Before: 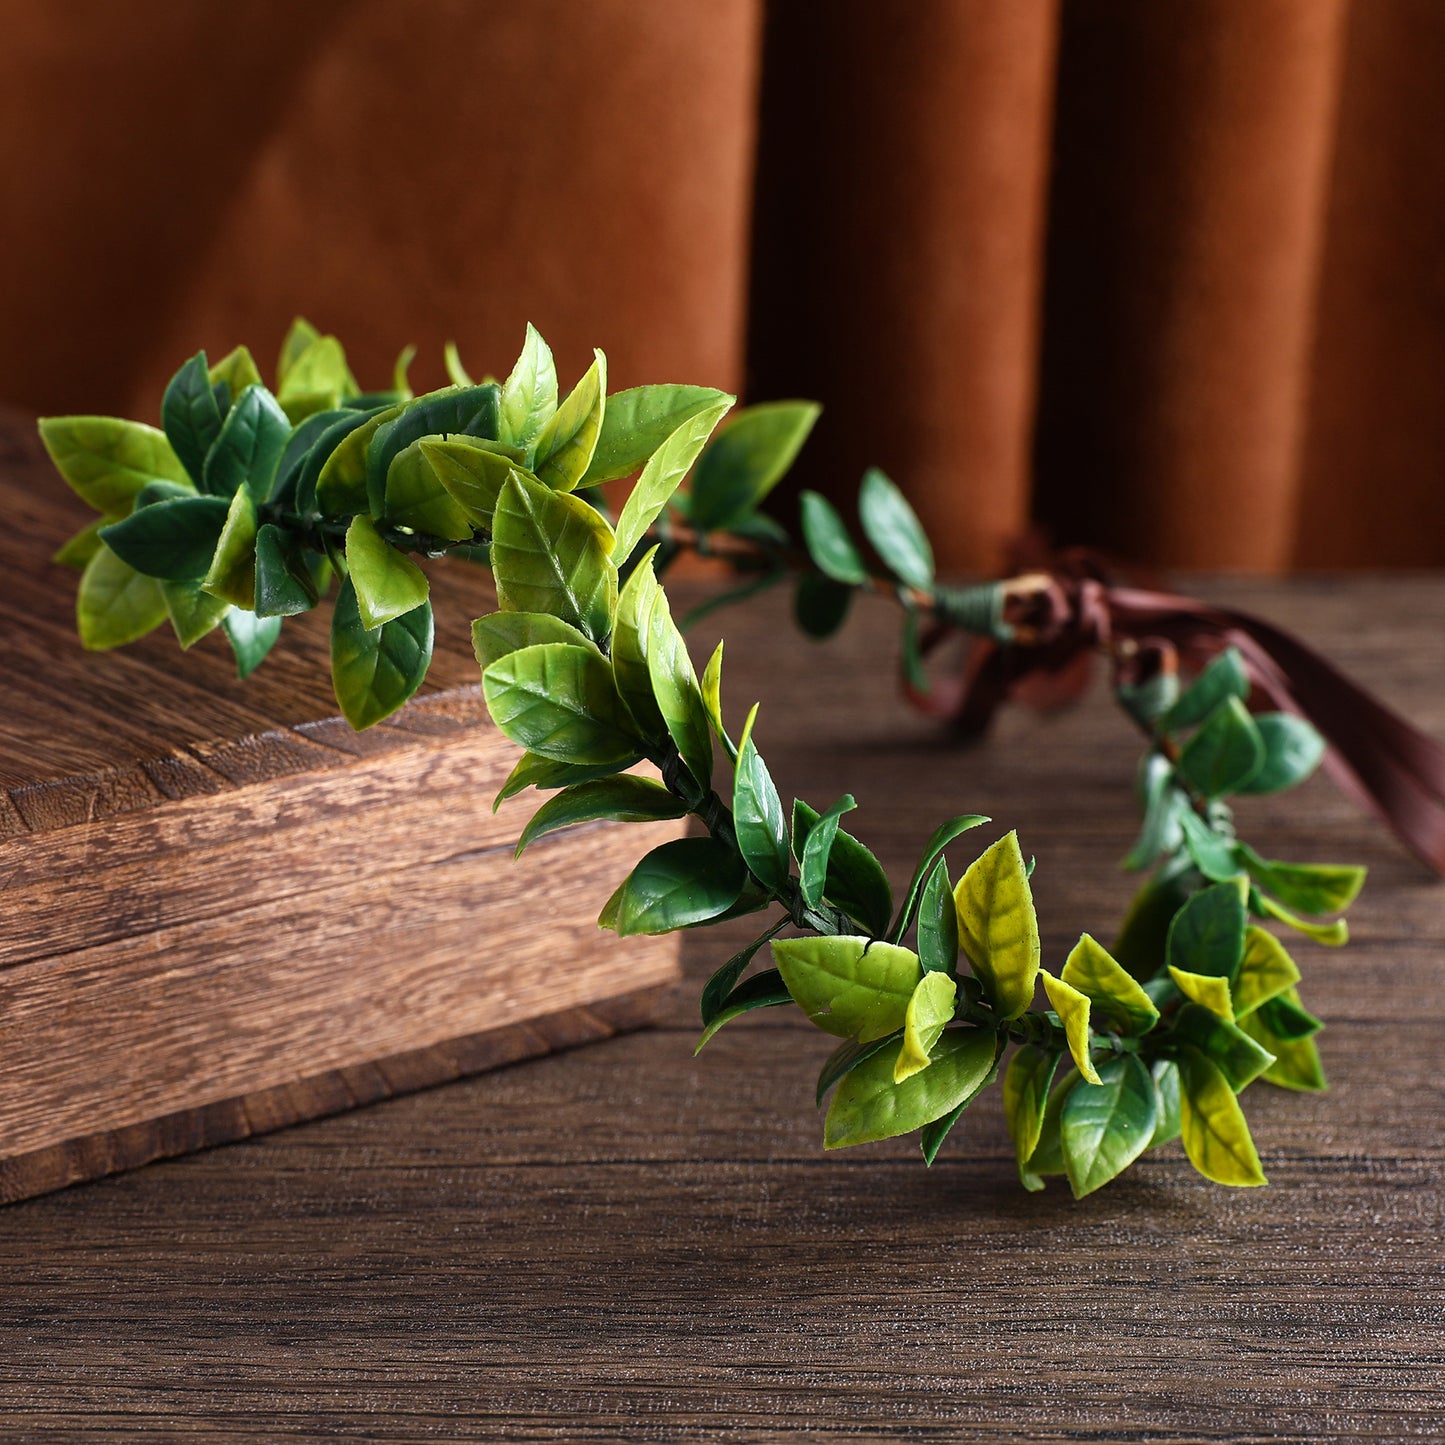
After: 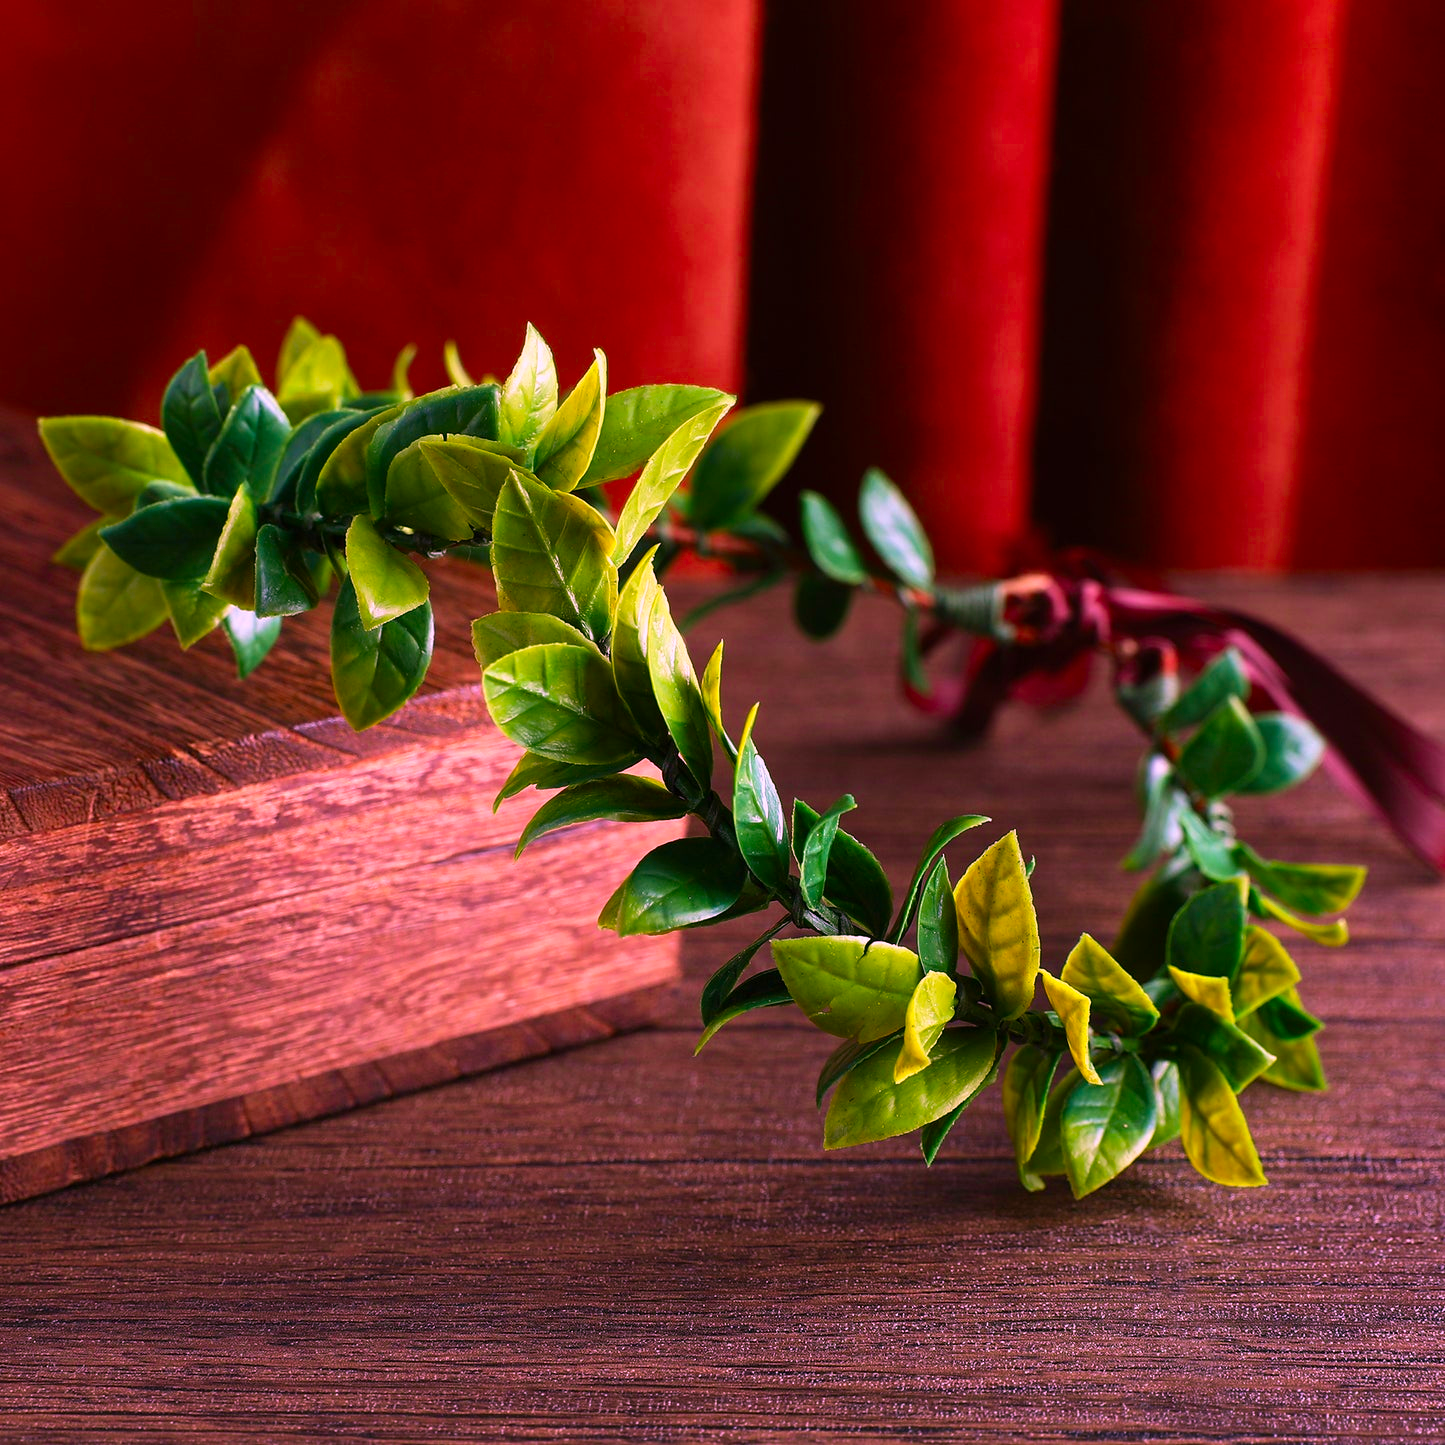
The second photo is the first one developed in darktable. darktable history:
color correction: highlights a* 19.5, highlights b* -11.53, saturation 1.69
velvia: on, module defaults
